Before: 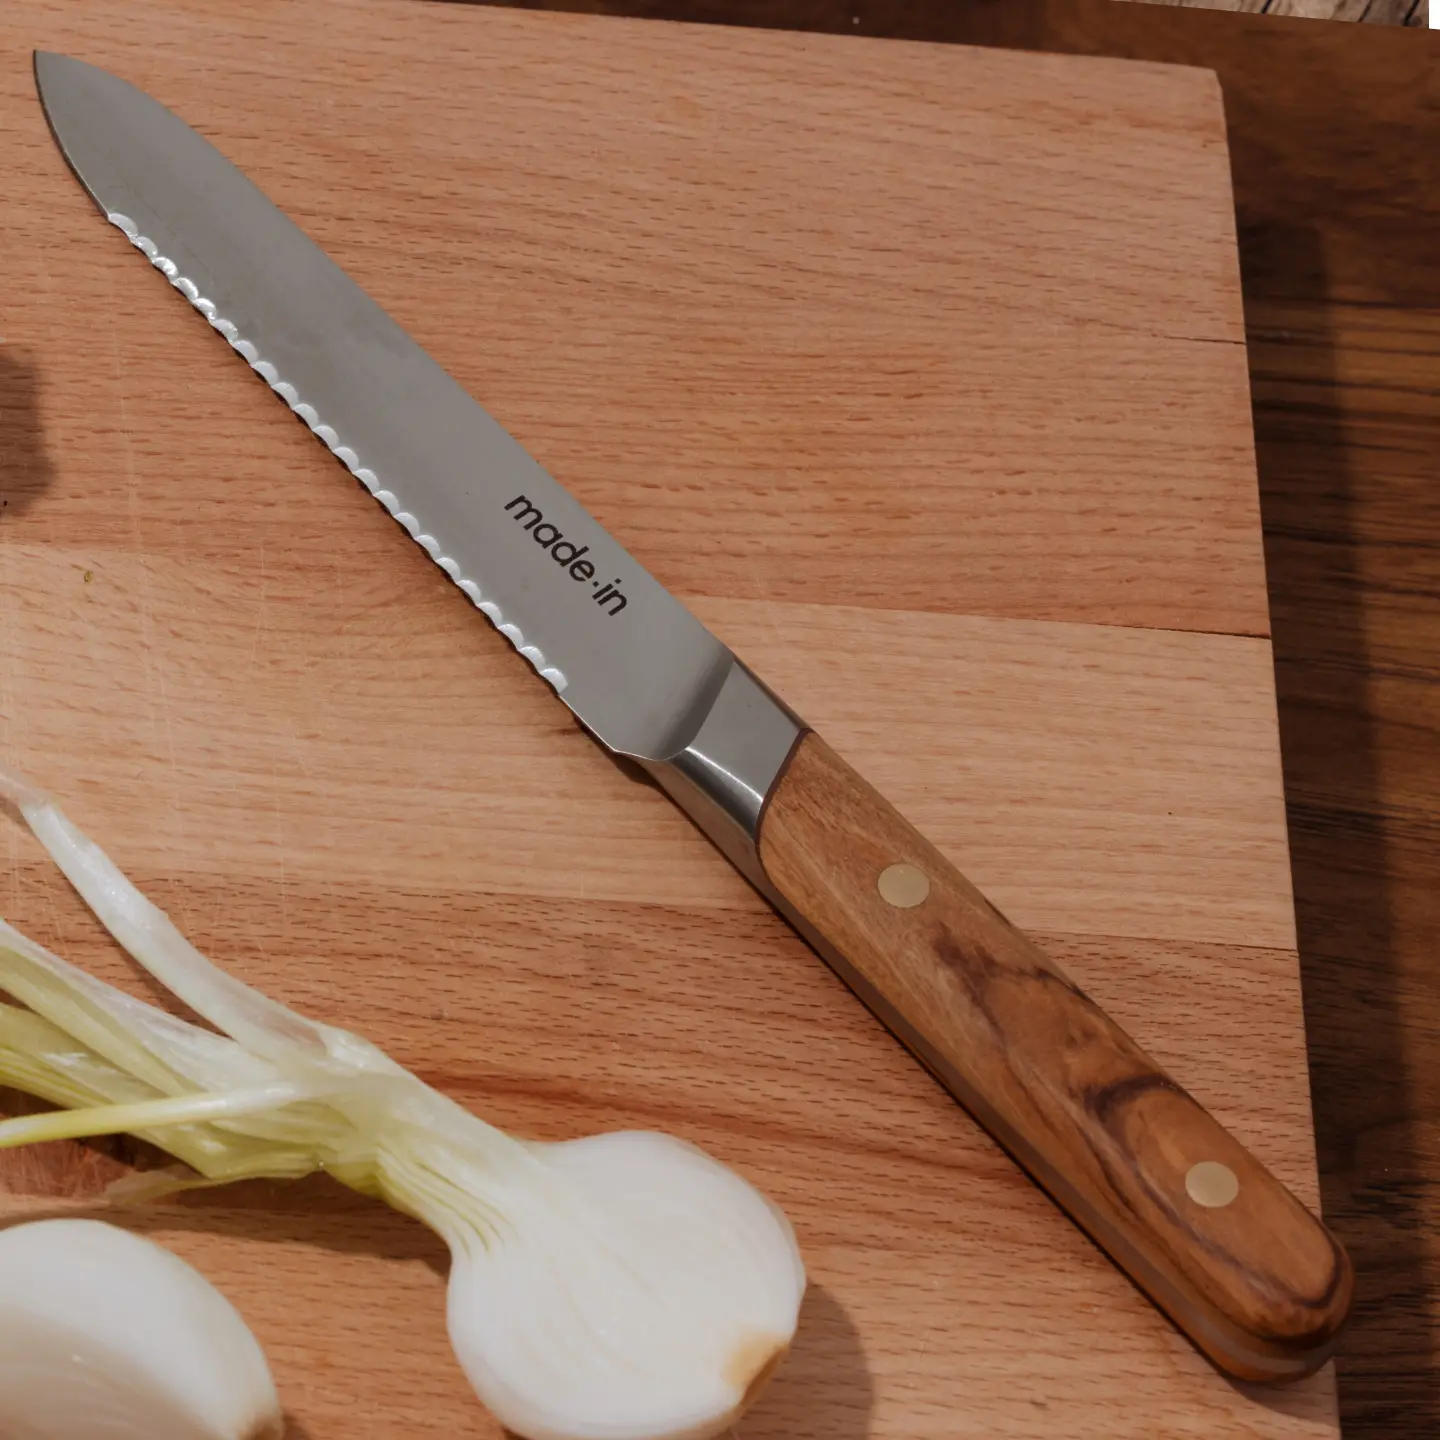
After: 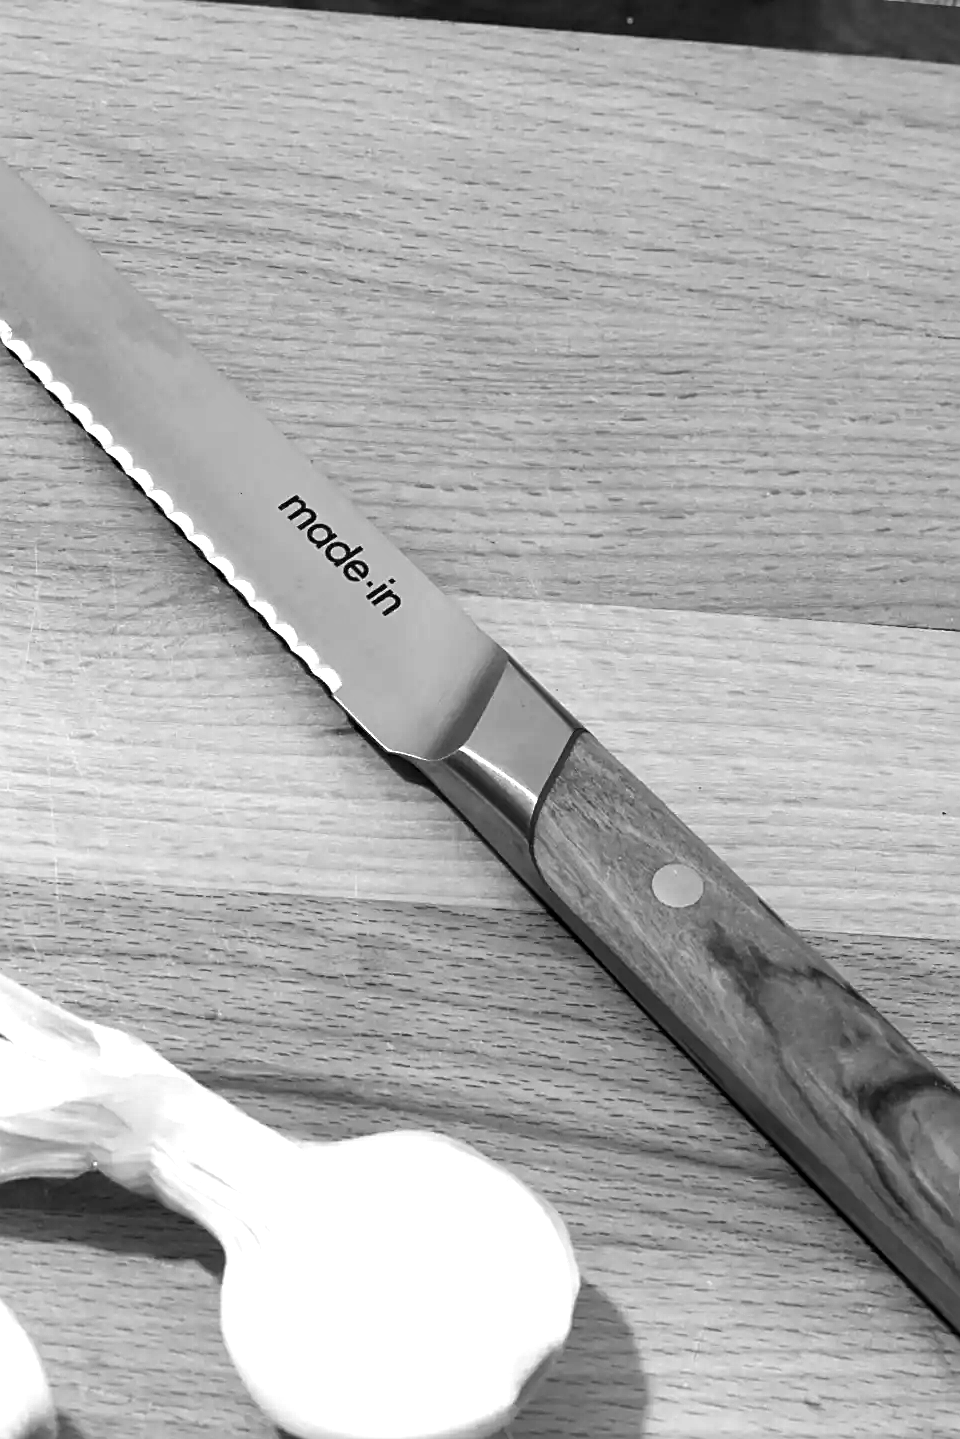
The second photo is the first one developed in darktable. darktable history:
crop and rotate: left 15.754%, right 17.579%
sharpen: on, module defaults
exposure: black level correction 0, exposure 0.7 EV, compensate exposure bias true, compensate highlight preservation false
monochrome: on, module defaults
color balance rgb: shadows lift › chroma 2.79%, shadows lift › hue 190.66°, power › hue 171.85°, highlights gain › chroma 2.16%, highlights gain › hue 75.26°, global offset › luminance -0.51%, perceptual saturation grading › highlights -33.8%, perceptual saturation grading › mid-tones 14.98%, perceptual saturation grading › shadows 48.43%, perceptual brilliance grading › highlights 15.68%, perceptual brilliance grading › mid-tones 6.62%, perceptual brilliance grading › shadows -14.98%, global vibrance 11.32%, contrast 5.05%
